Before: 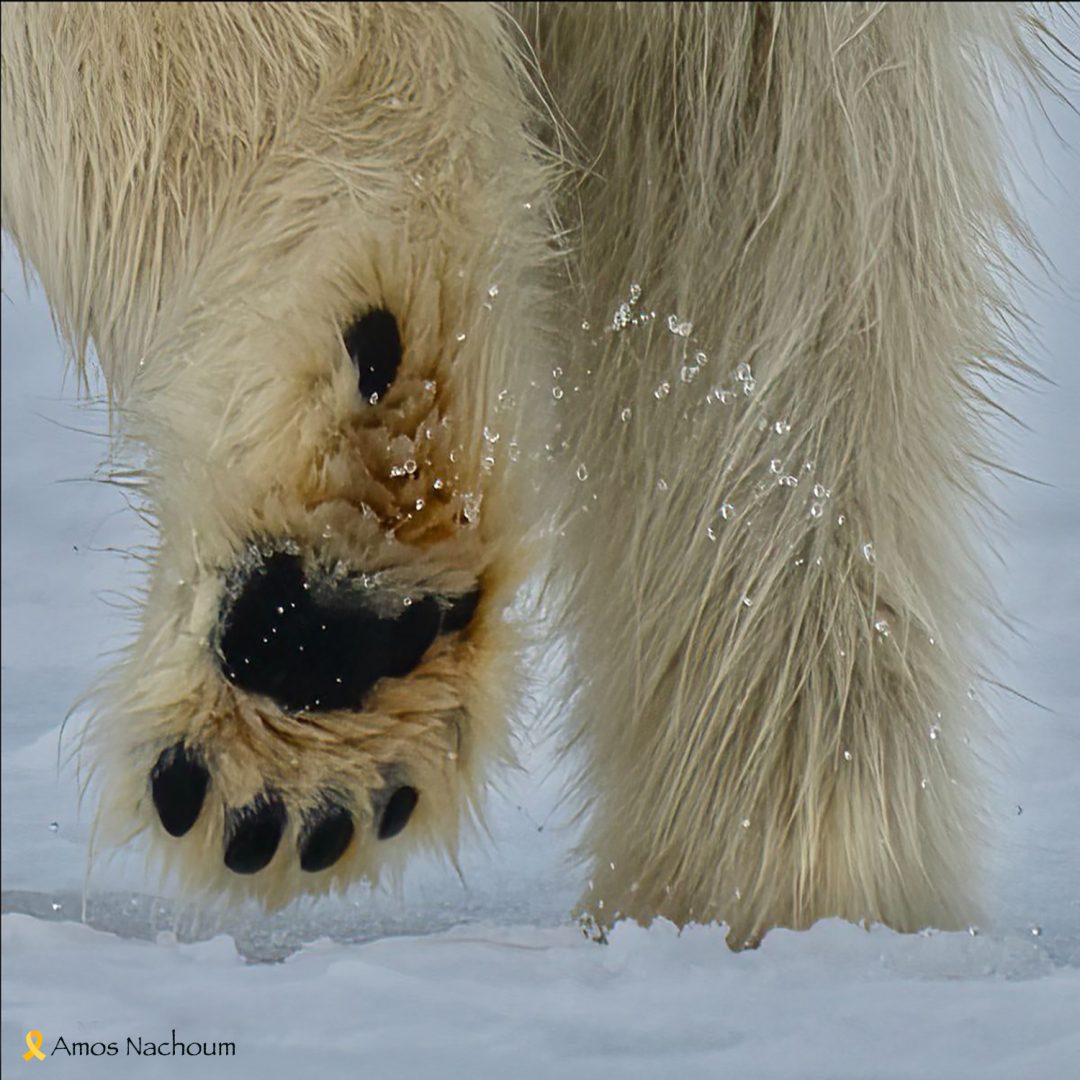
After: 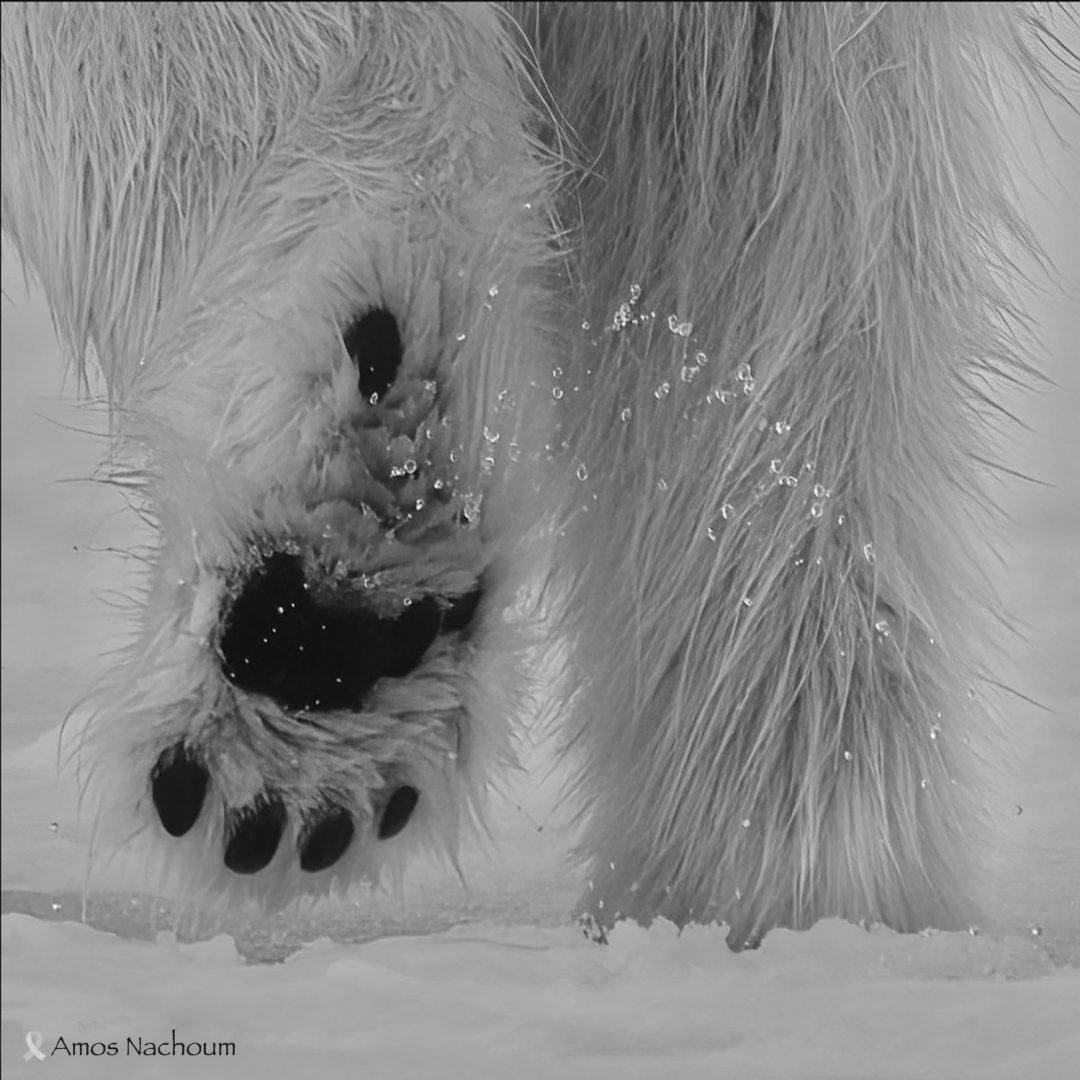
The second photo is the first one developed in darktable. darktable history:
monochrome: on, module defaults
contrast equalizer: octaves 7, y [[0.6 ×6], [0.55 ×6], [0 ×6], [0 ×6], [0 ×6]], mix -0.3
